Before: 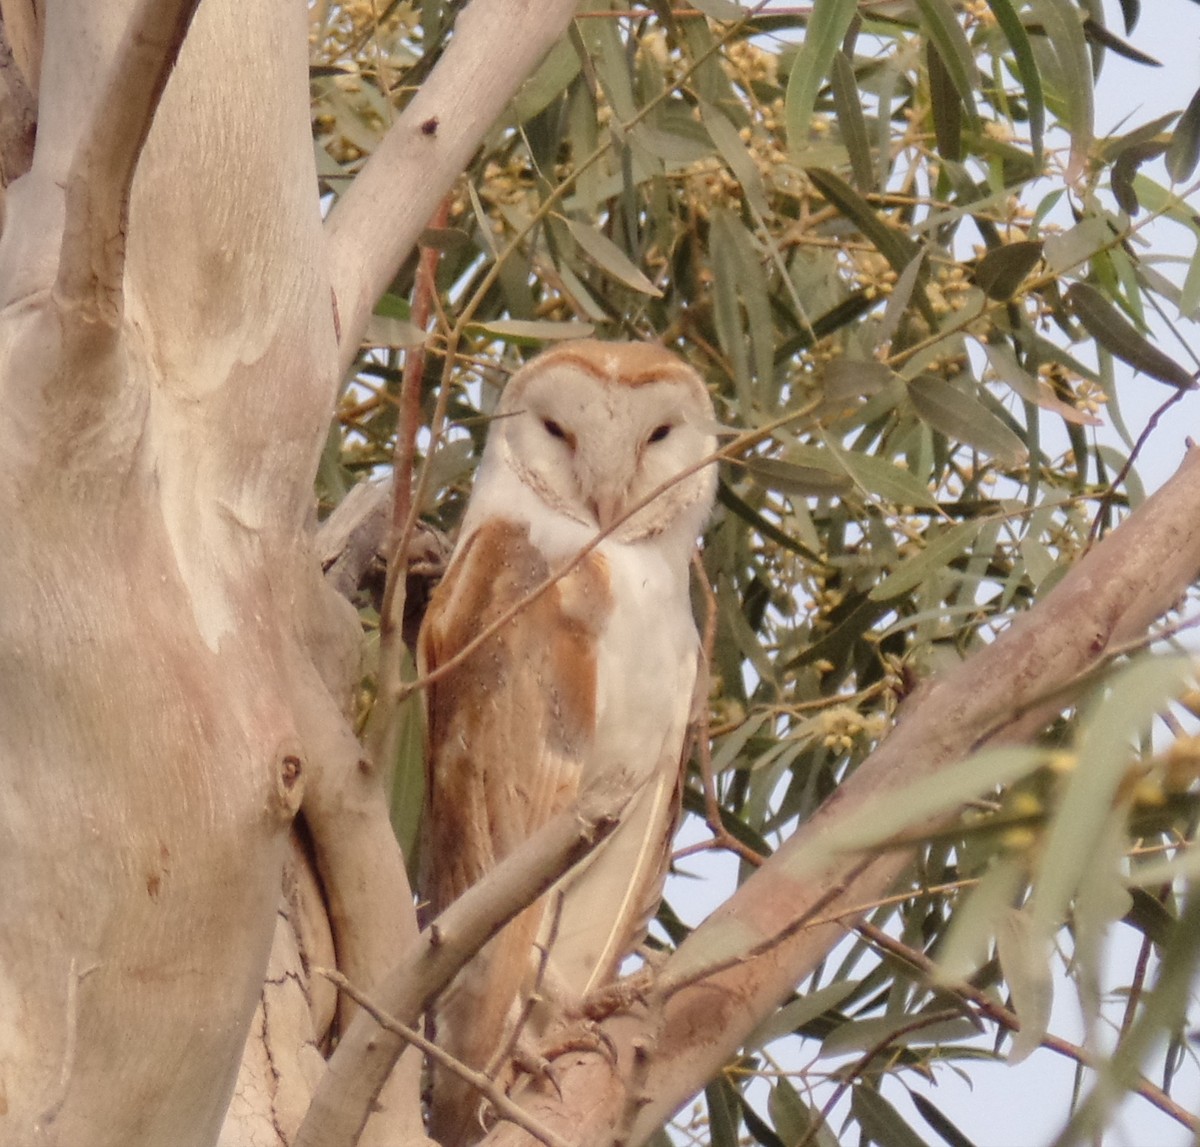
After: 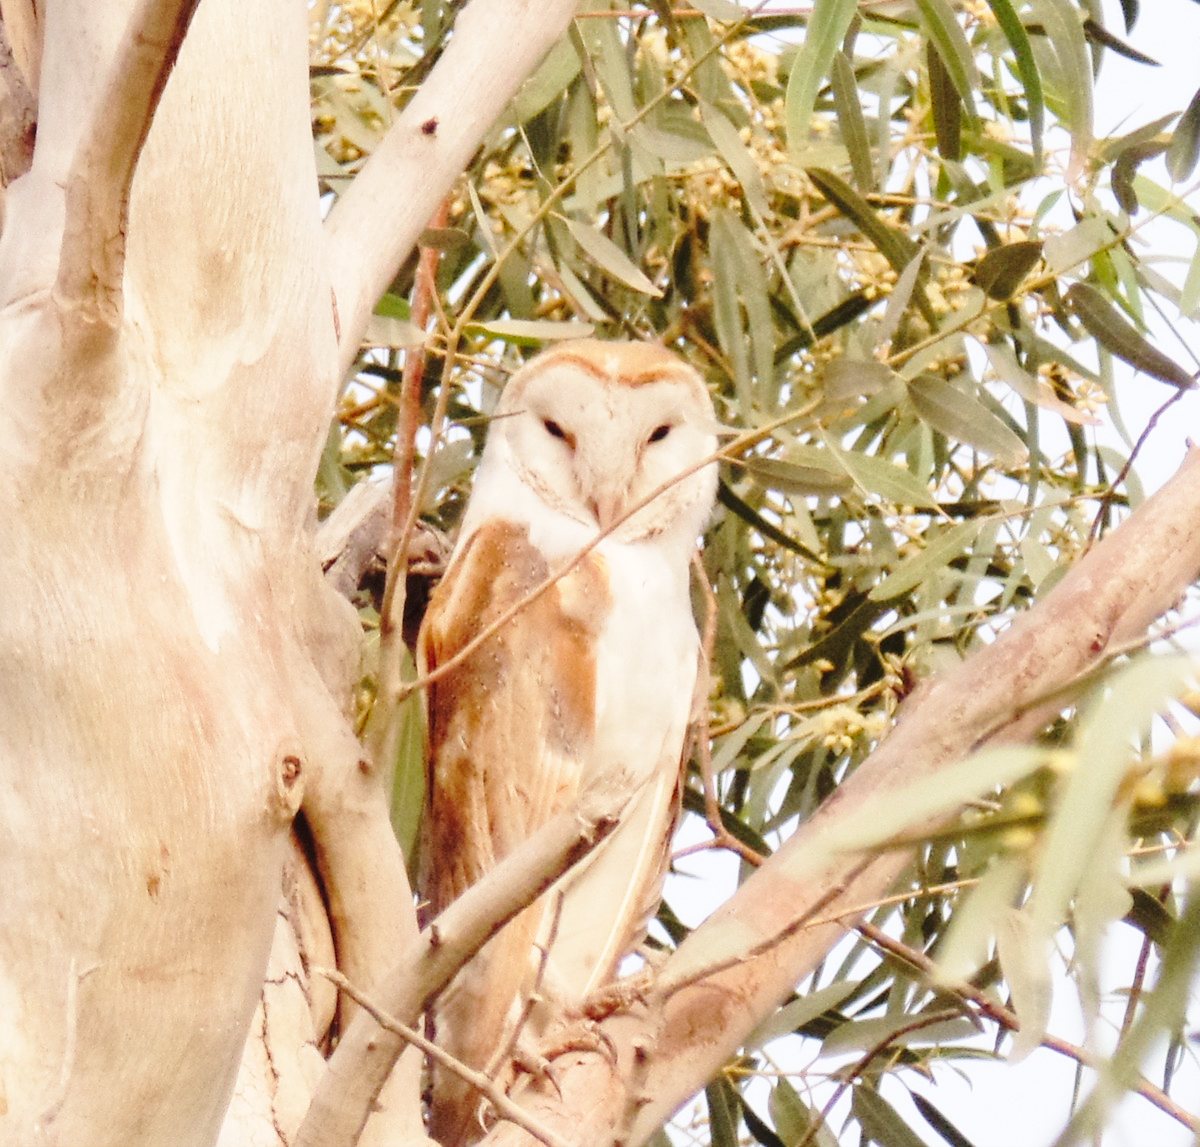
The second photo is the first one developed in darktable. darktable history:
base curve: curves: ch0 [(0, 0) (0.028, 0.03) (0.105, 0.232) (0.387, 0.748) (0.754, 0.968) (1, 1)], preserve colors none
